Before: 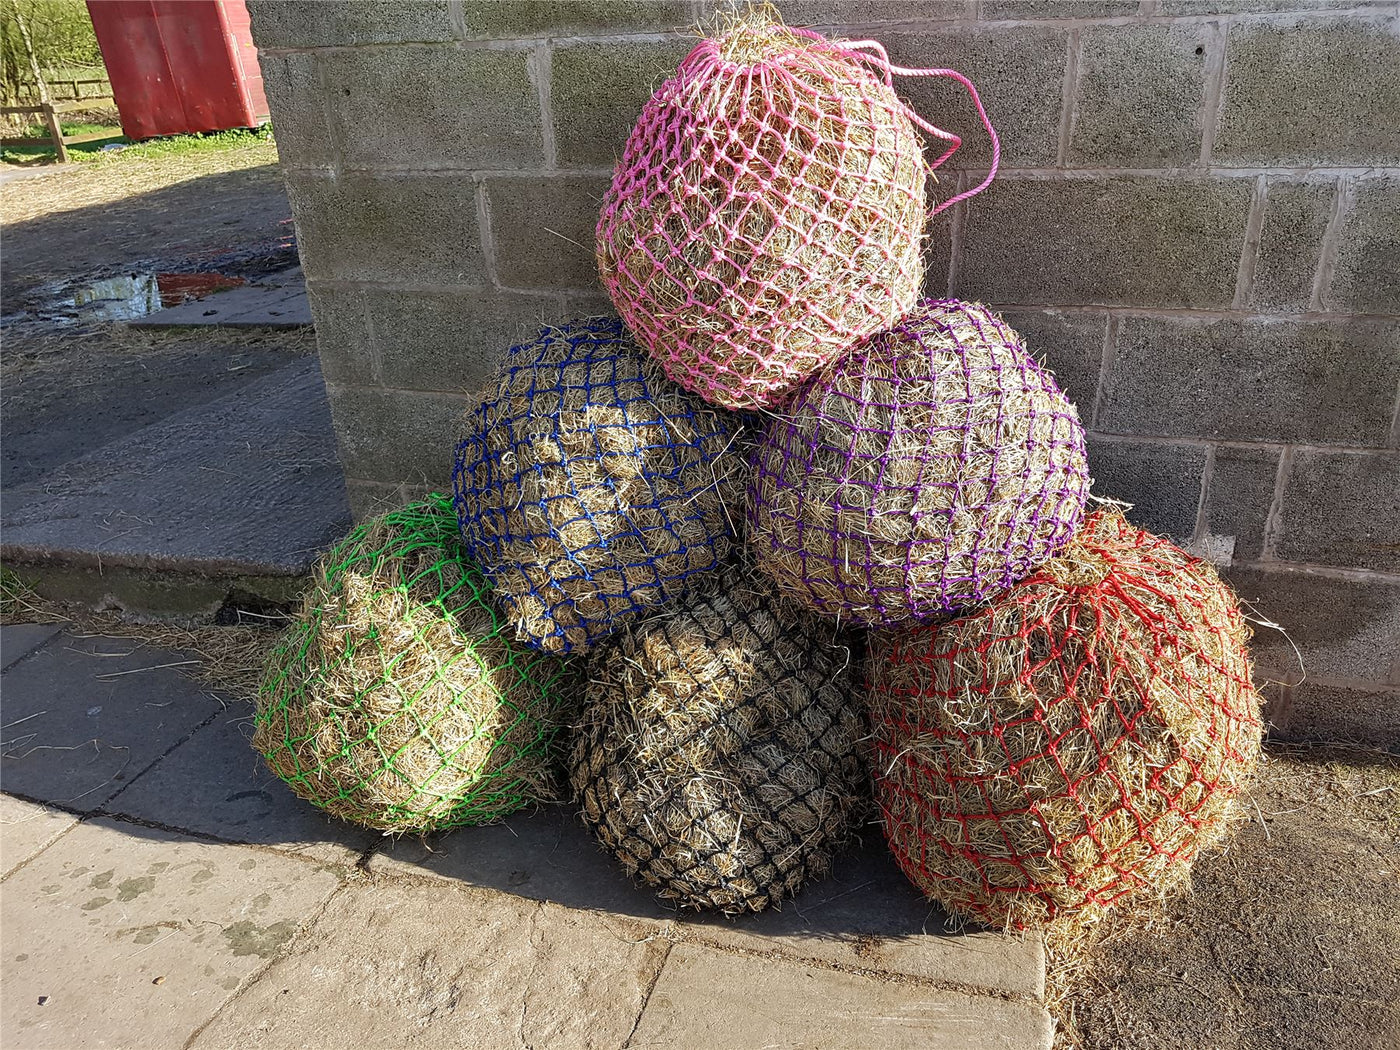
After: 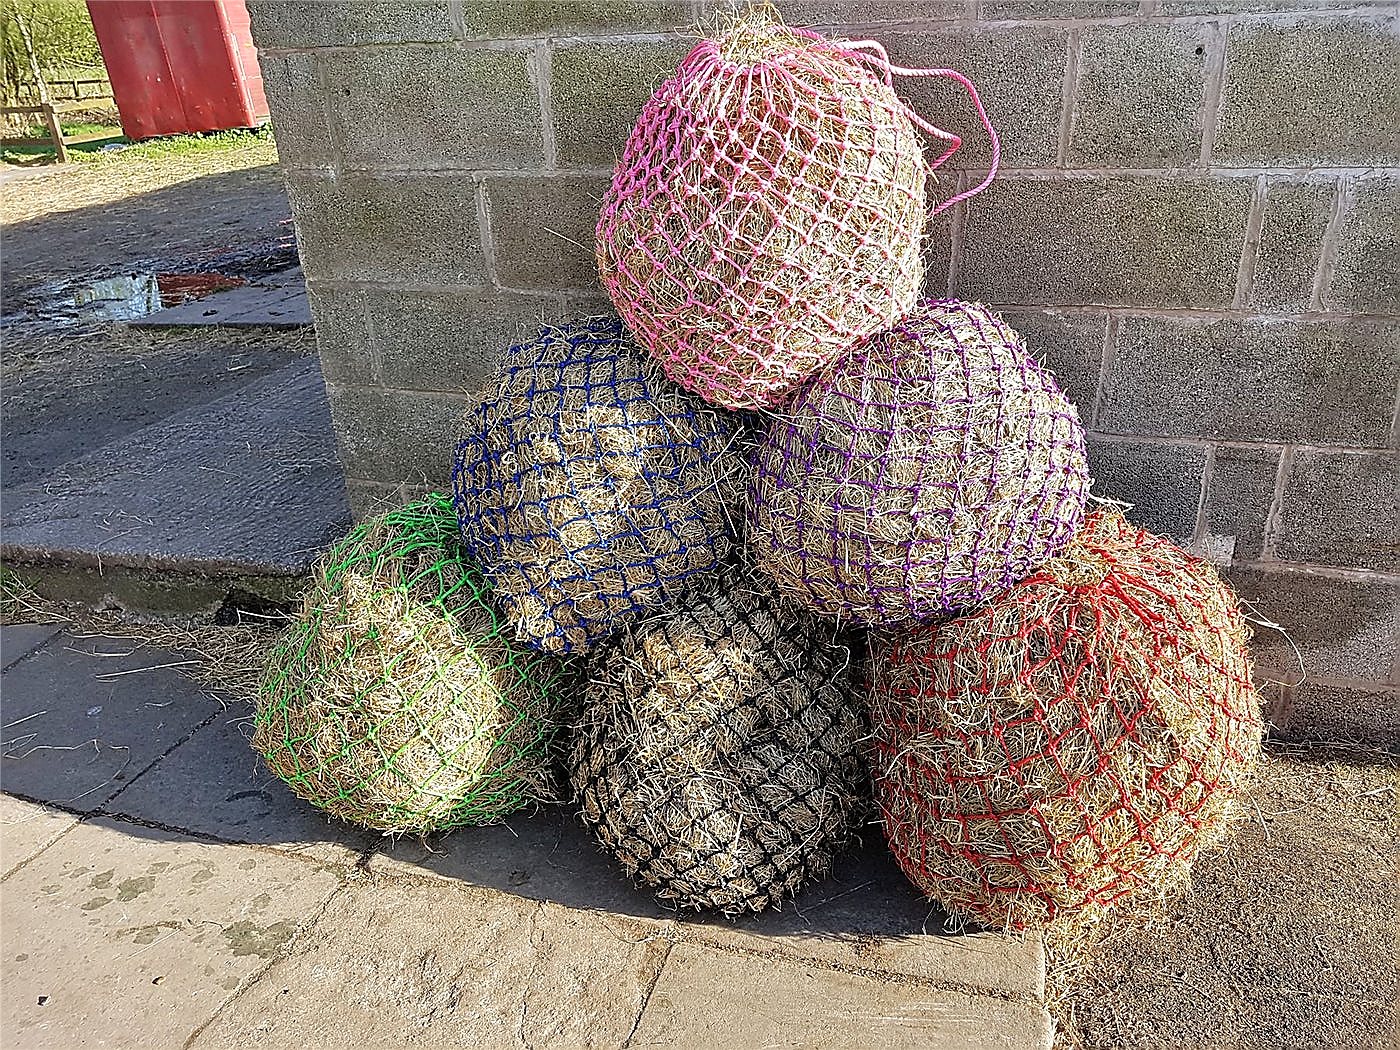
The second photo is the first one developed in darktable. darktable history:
sharpen: radius 1.362, amount 1.267, threshold 0.815
tone equalizer: -8 EV 0.026 EV, -7 EV -0.04 EV, -6 EV 0.039 EV, -5 EV 0.049 EV, -4 EV 0.307 EV, -3 EV 0.671 EV, -2 EV 0.566 EV, -1 EV 0.211 EV, +0 EV 0.025 EV
